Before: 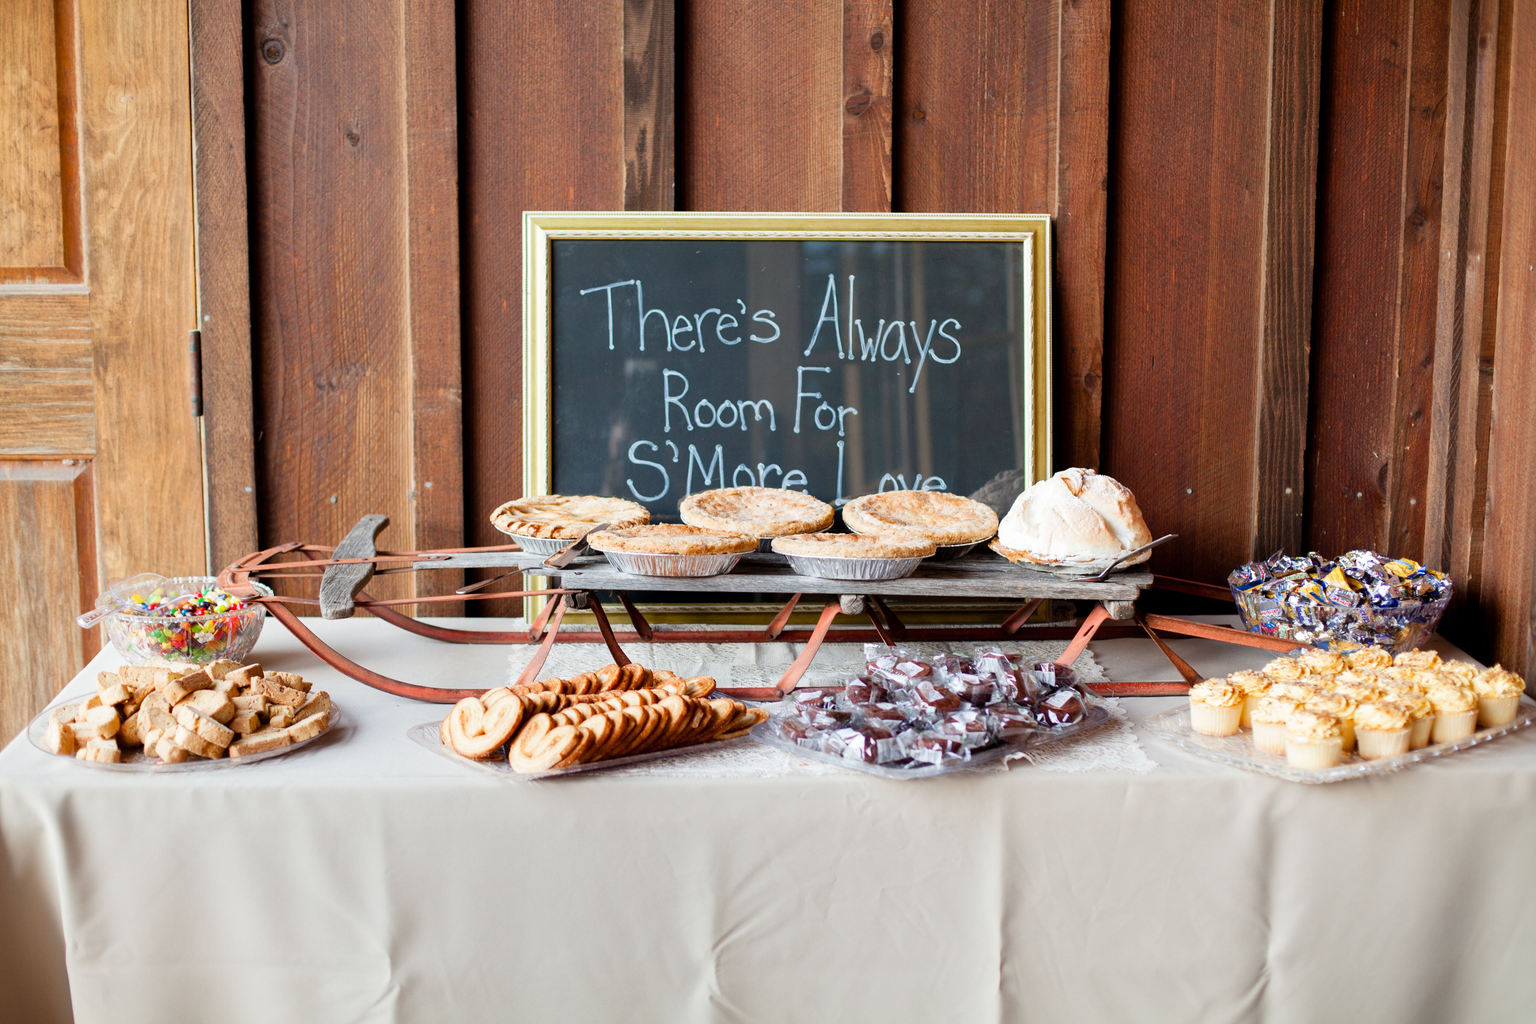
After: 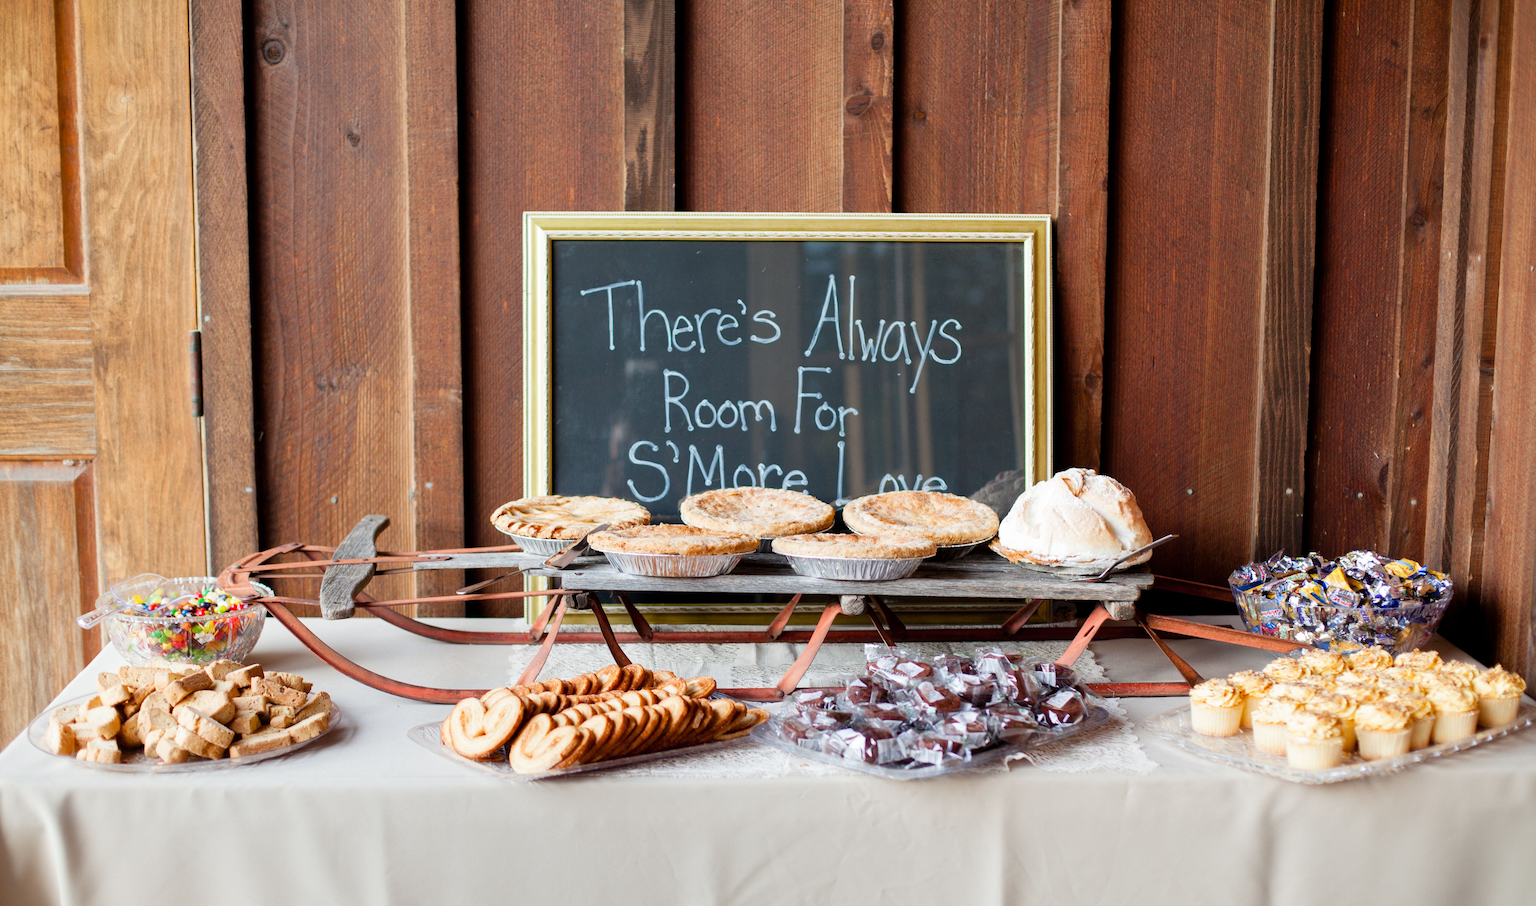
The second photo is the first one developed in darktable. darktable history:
crop and rotate: top 0%, bottom 11.454%
